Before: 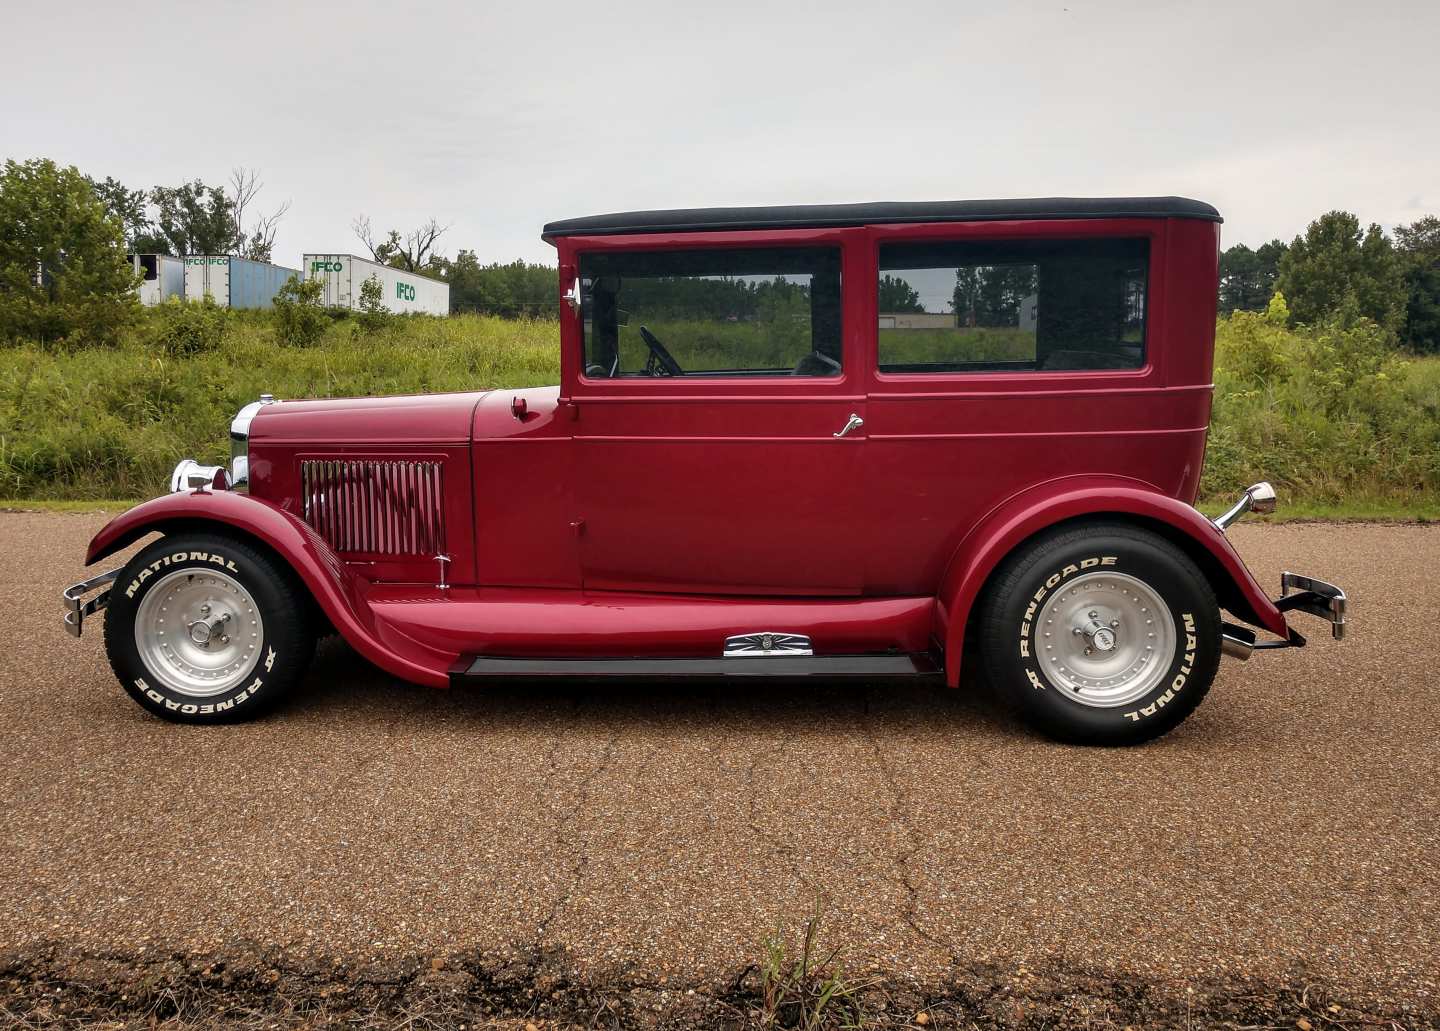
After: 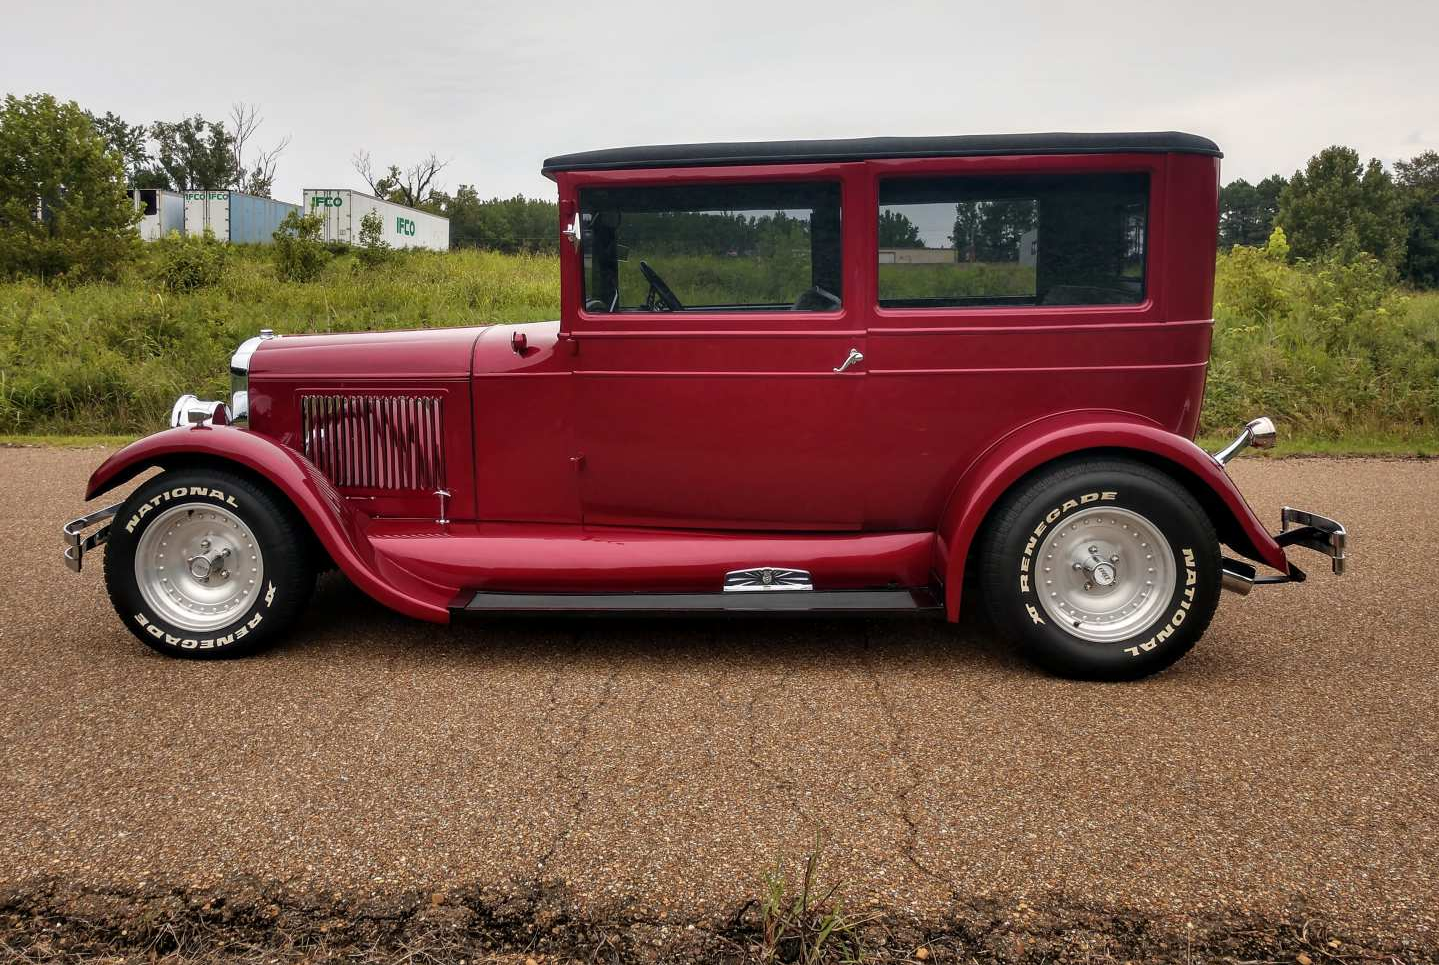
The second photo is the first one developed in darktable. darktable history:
crop and rotate: top 6.37%
